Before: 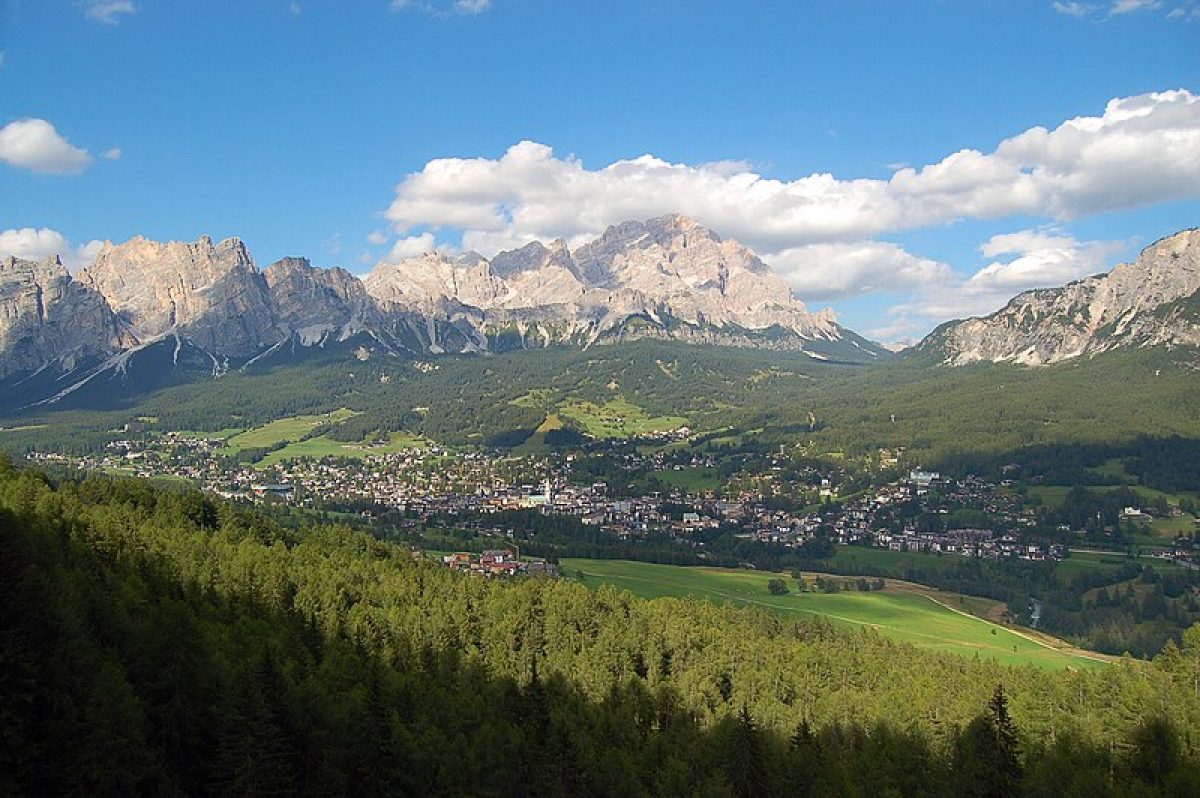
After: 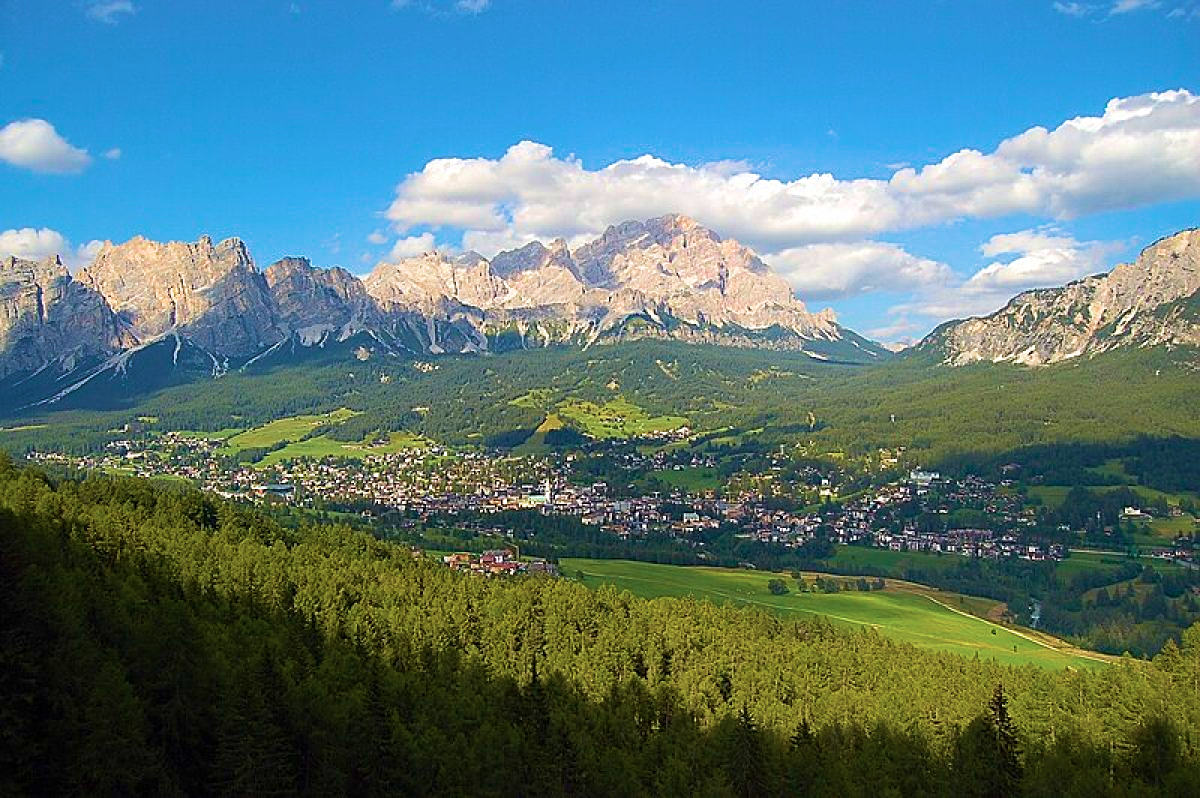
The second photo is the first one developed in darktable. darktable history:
sharpen: amount 0.49
velvia: strength 75%
